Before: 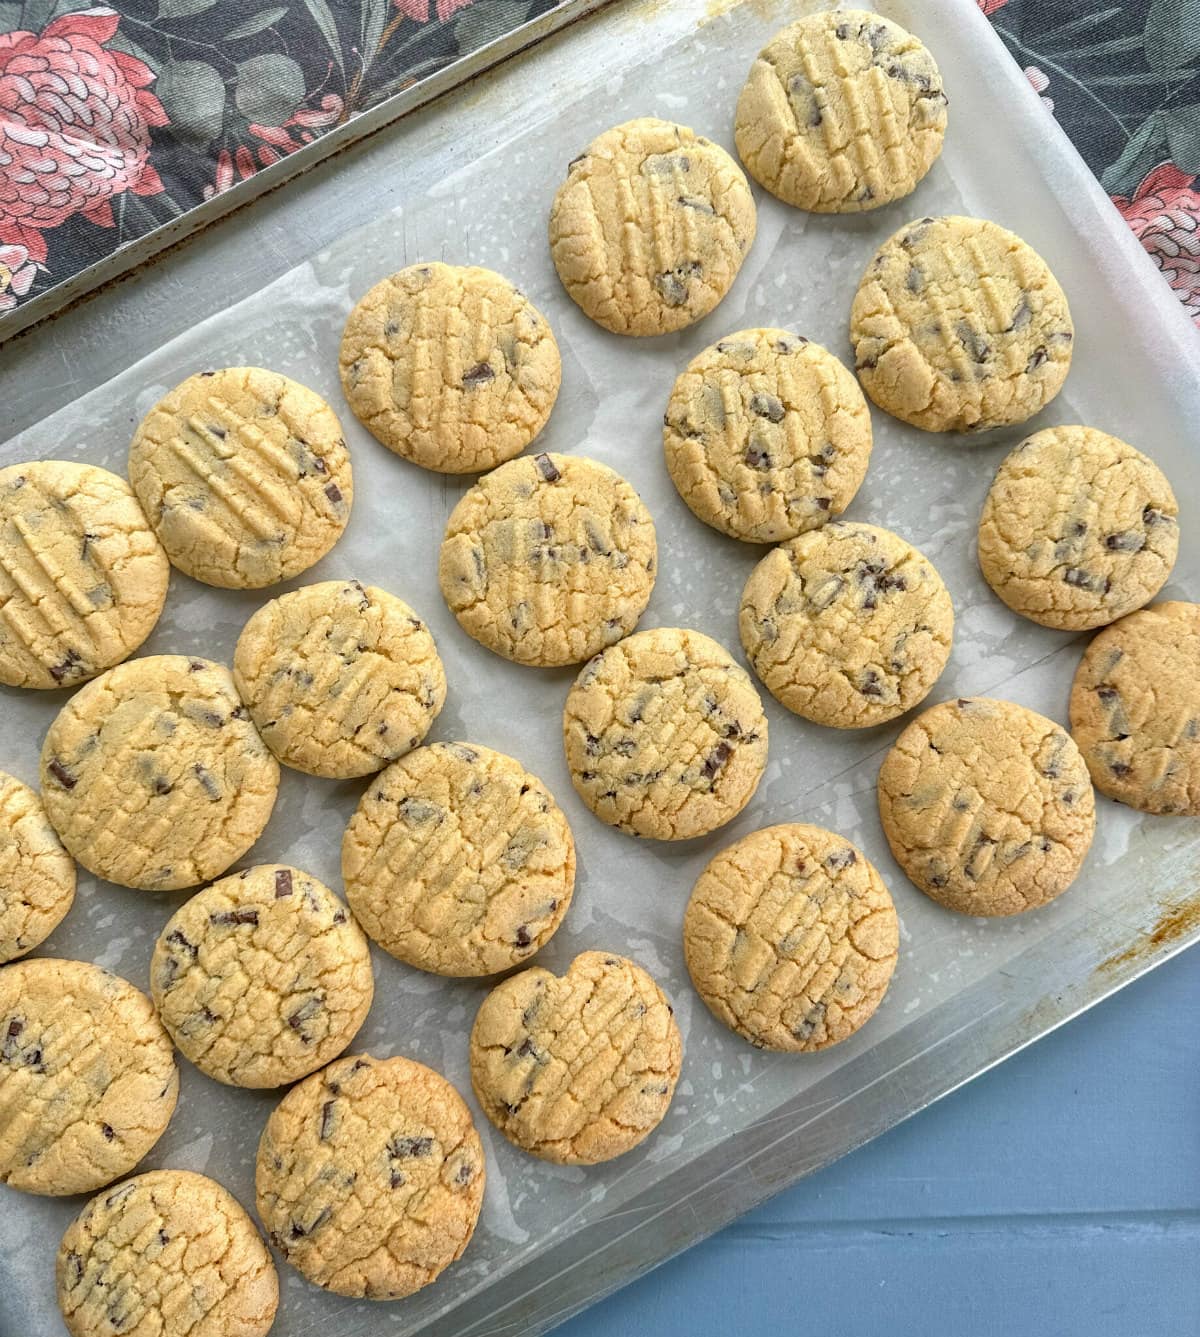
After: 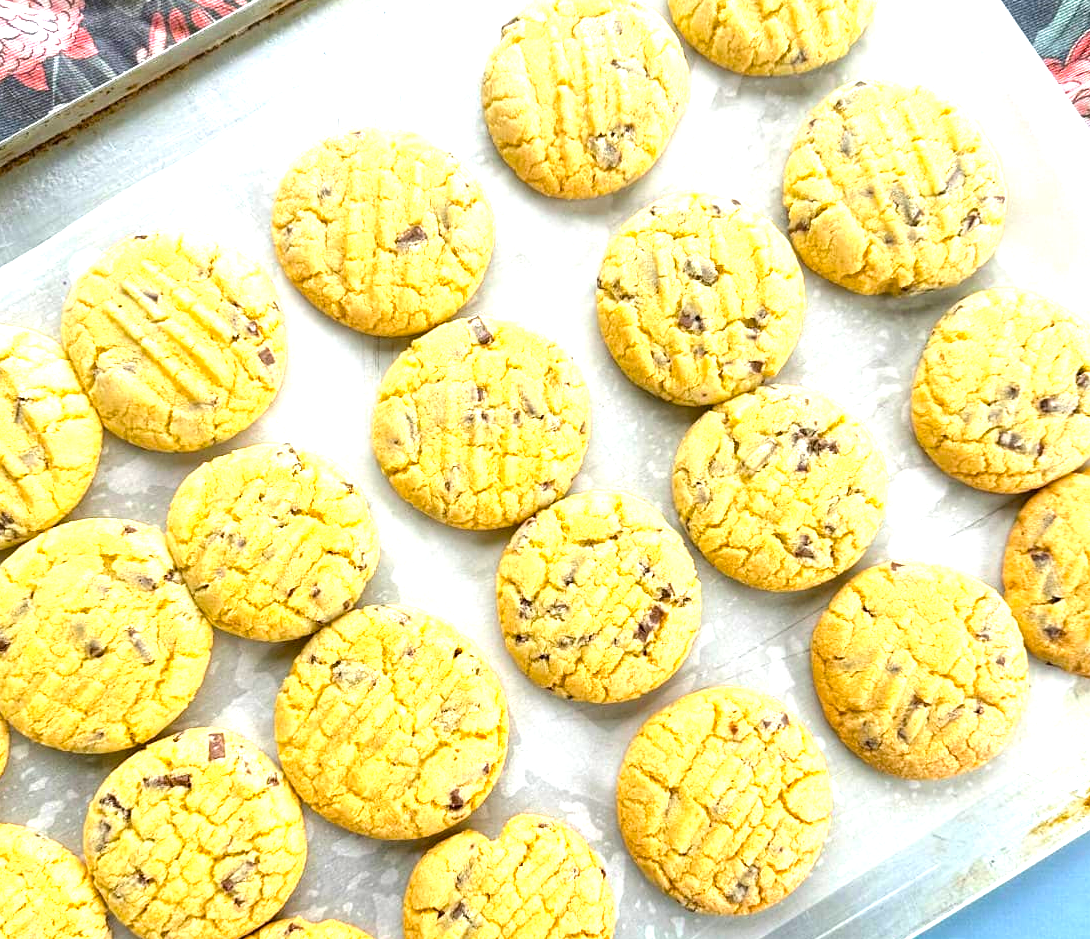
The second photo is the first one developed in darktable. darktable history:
color balance rgb: perceptual saturation grading › global saturation 25%, global vibrance 20%
exposure: black level correction 0, exposure 1.3 EV, compensate highlight preservation false
crop: left 5.596%, top 10.314%, right 3.534%, bottom 19.395%
white balance: emerald 1
